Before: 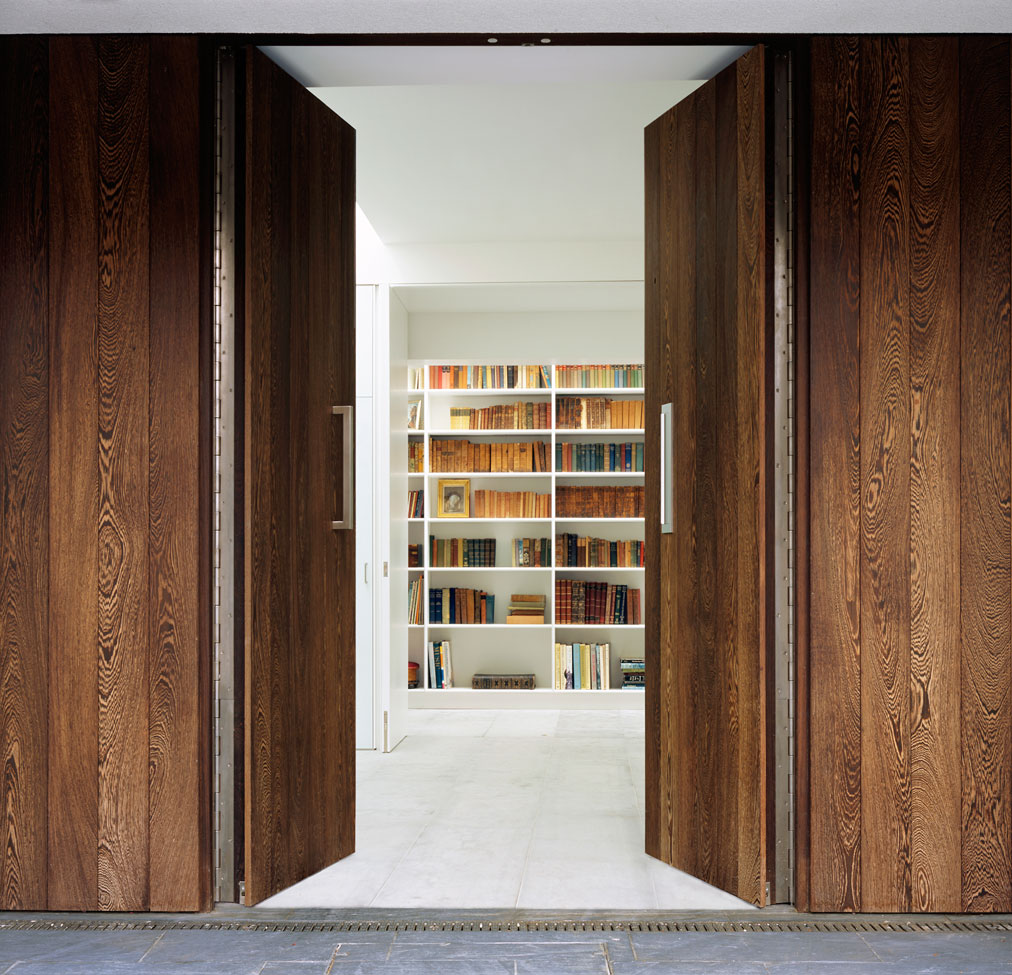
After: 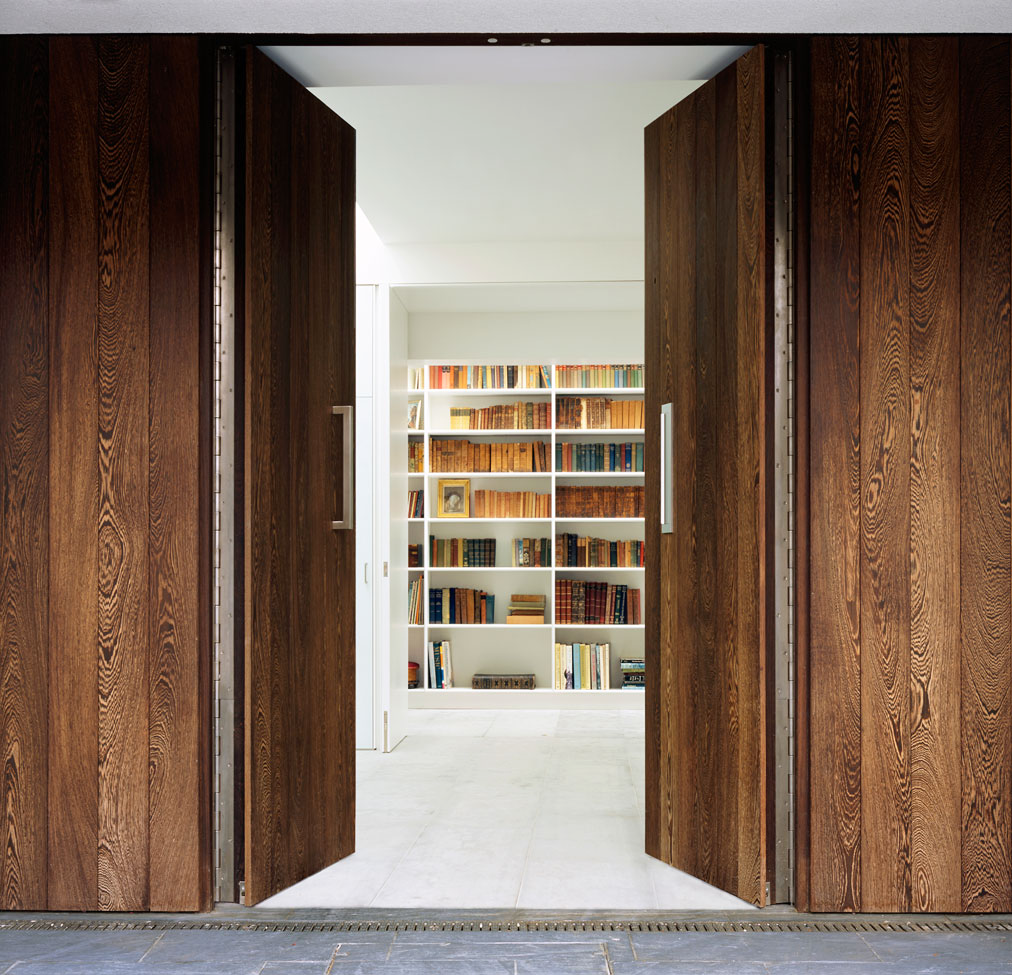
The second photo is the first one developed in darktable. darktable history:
contrast brightness saturation: contrast 0.1, brightness 0.019, saturation 0.018
